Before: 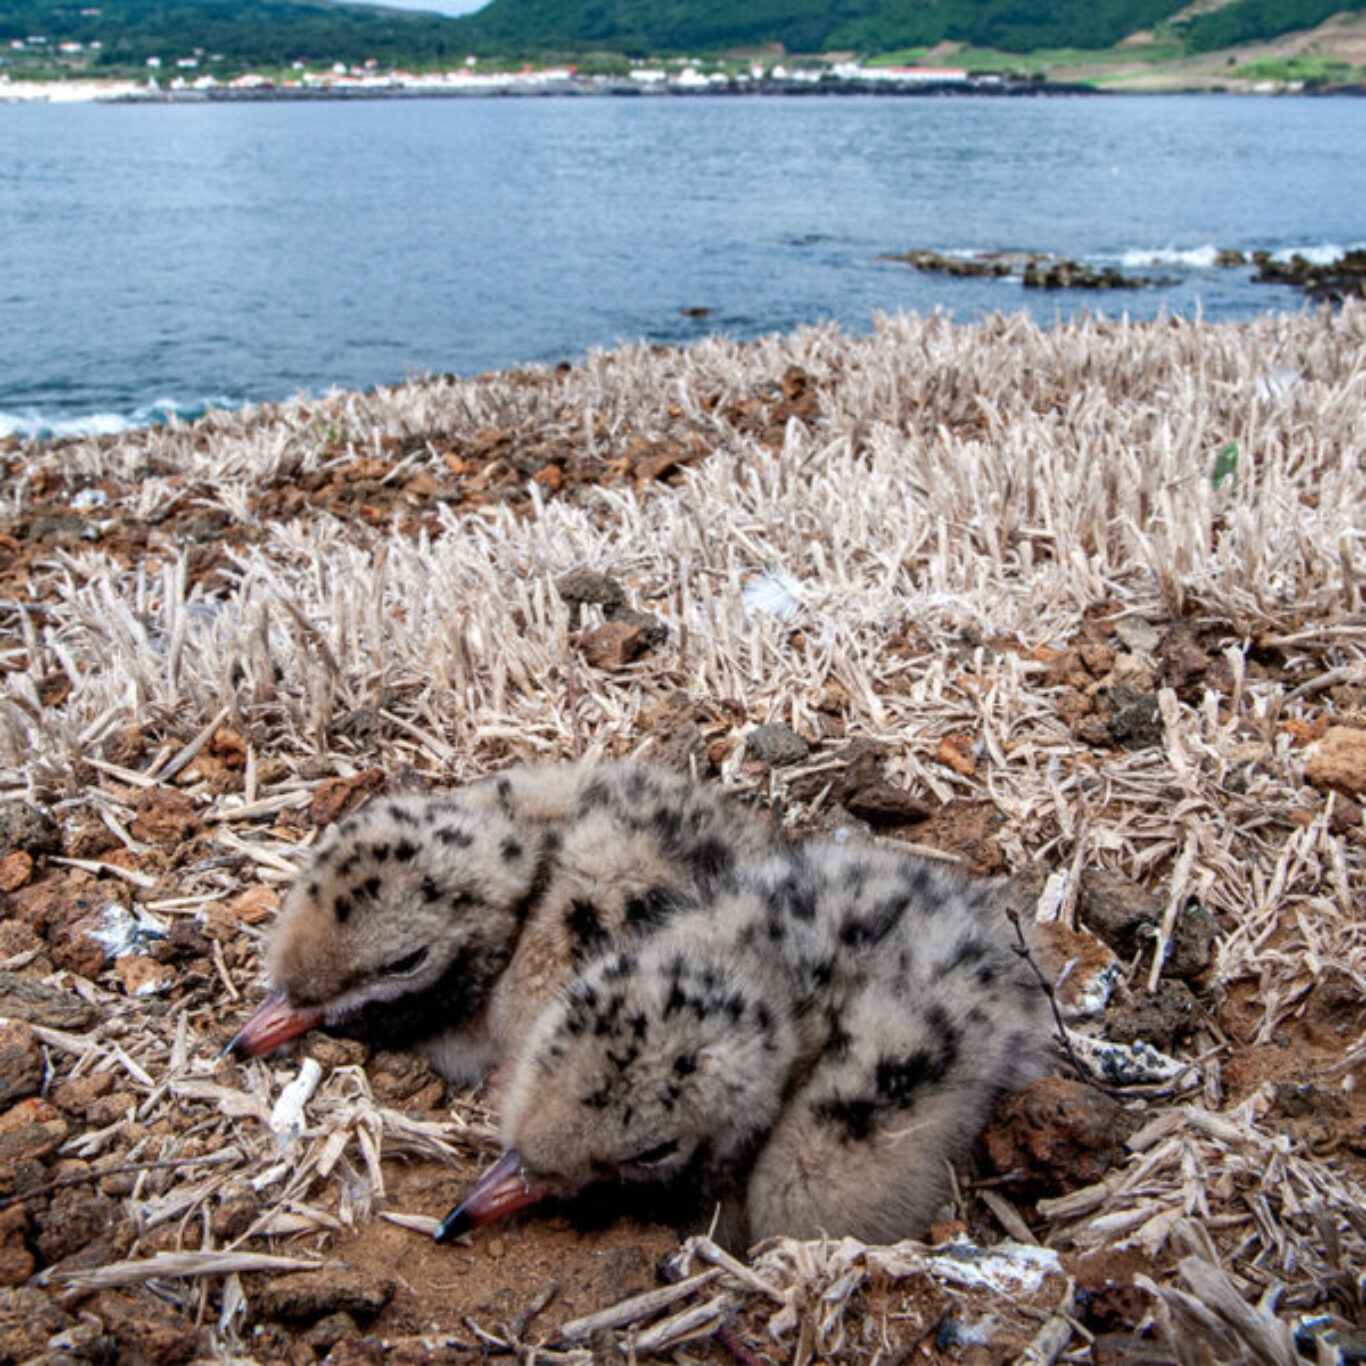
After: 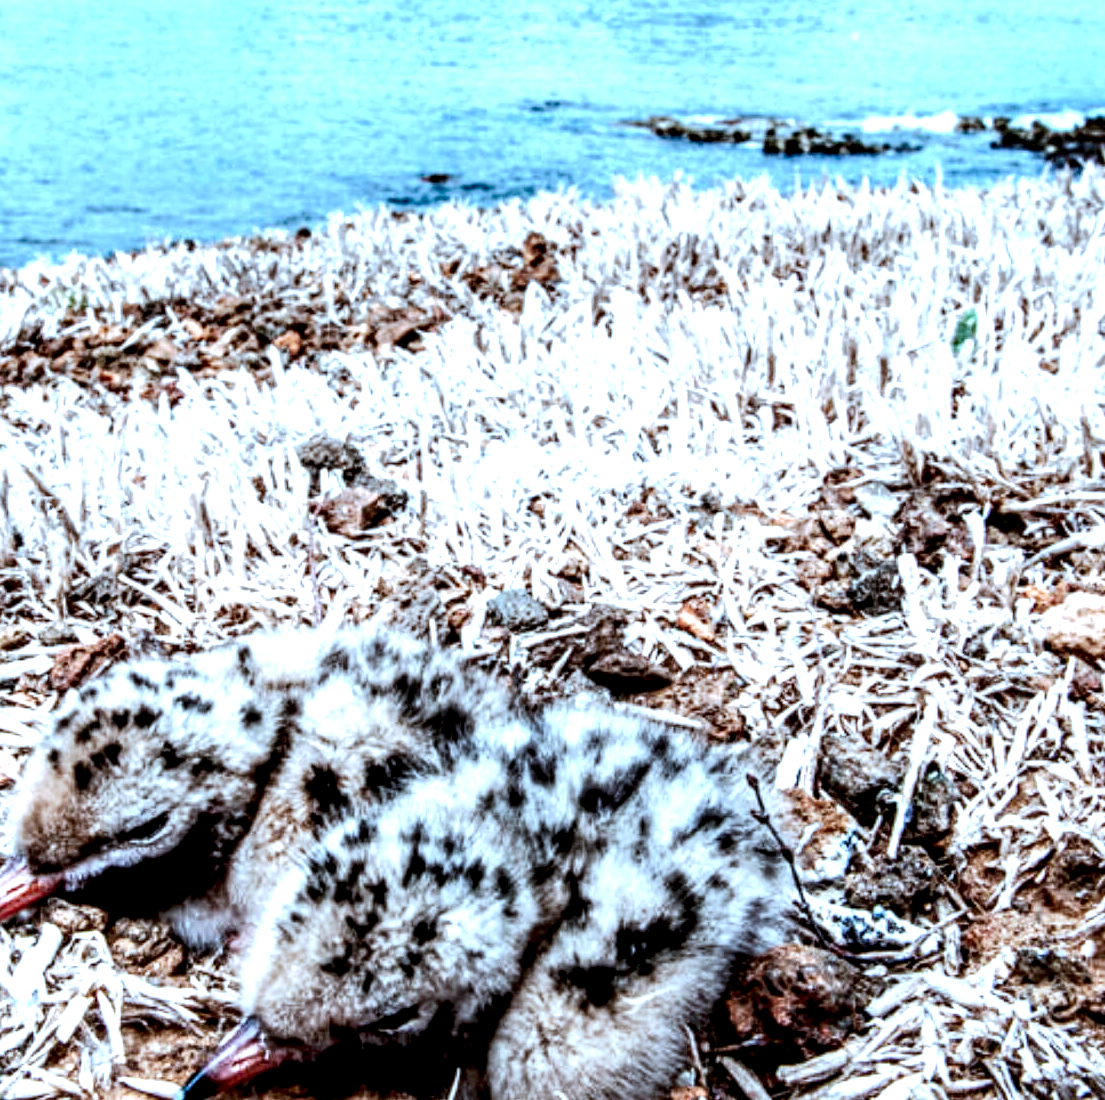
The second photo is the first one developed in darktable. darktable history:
crop: left 19.1%, top 9.867%, bottom 9.575%
local contrast: detail 202%
tone curve: curves: ch0 [(0, 0.013) (0.054, 0.018) (0.205, 0.191) (0.289, 0.292) (0.39, 0.424) (0.493, 0.551) (0.666, 0.743) (0.795, 0.841) (1, 0.998)]; ch1 [(0, 0) (0.385, 0.343) (0.439, 0.415) (0.494, 0.495) (0.501, 0.501) (0.51, 0.509) (0.548, 0.554) (0.586, 0.614) (0.66, 0.706) (0.783, 0.804) (1, 1)]; ch2 [(0, 0) (0.304, 0.31) (0.403, 0.399) (0.441, 0.428) (0.47, 0.469) (0.498, 0.496) (0.524, 0.538) (0.566, 0.579) (0.633, 0.665) (0.7, 0.711) (1, 1)], preserve colors none
color correction: highlights a* -9.48, highlights b* -22.97
exposure: black level correction 0, exposure 0.695 EV, compensate exposure bias true, compensate highlight preservation false
tone equalizer: -8 EV -0.42 EV, -7 EV -0.401 EV, -6 EV -0.341 EV, -5 EV -0.229 EV, -3 EV 0.209 EV, -2 EV 0.357 EV, -1 EV 0.375 EV, +0 EV 0.444 EV, edges refinement/feathering 500, mask exposure compensation -1.57 EV, preserve details no
color balance rgb: perceptual saturation grading › global saturation 0.183%
